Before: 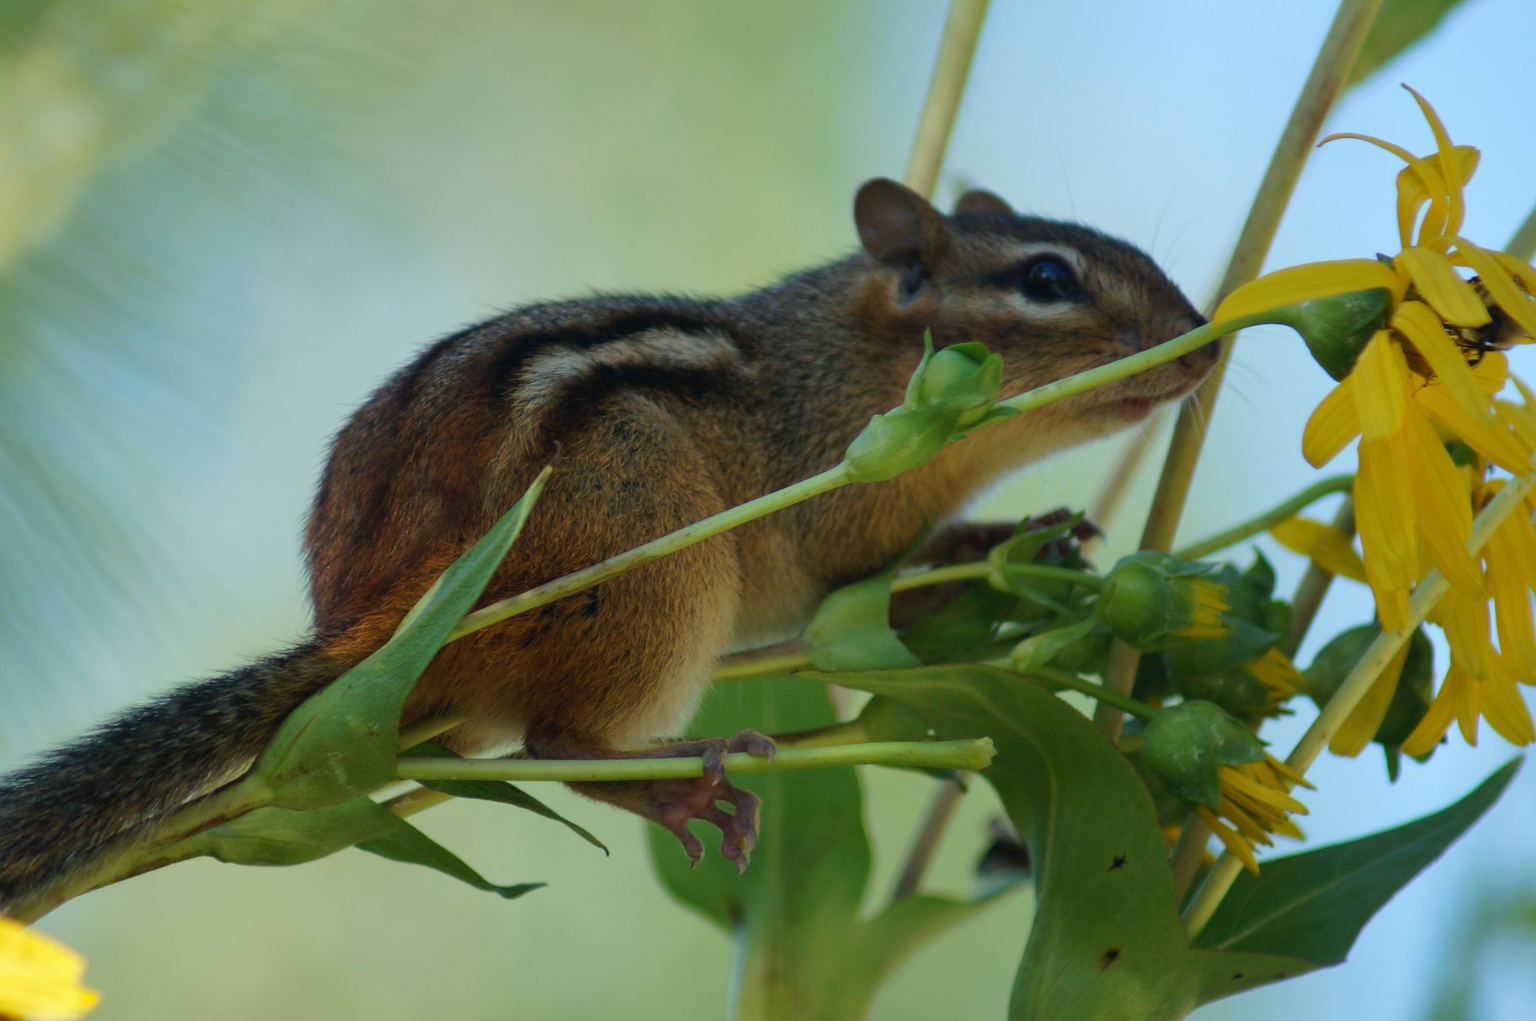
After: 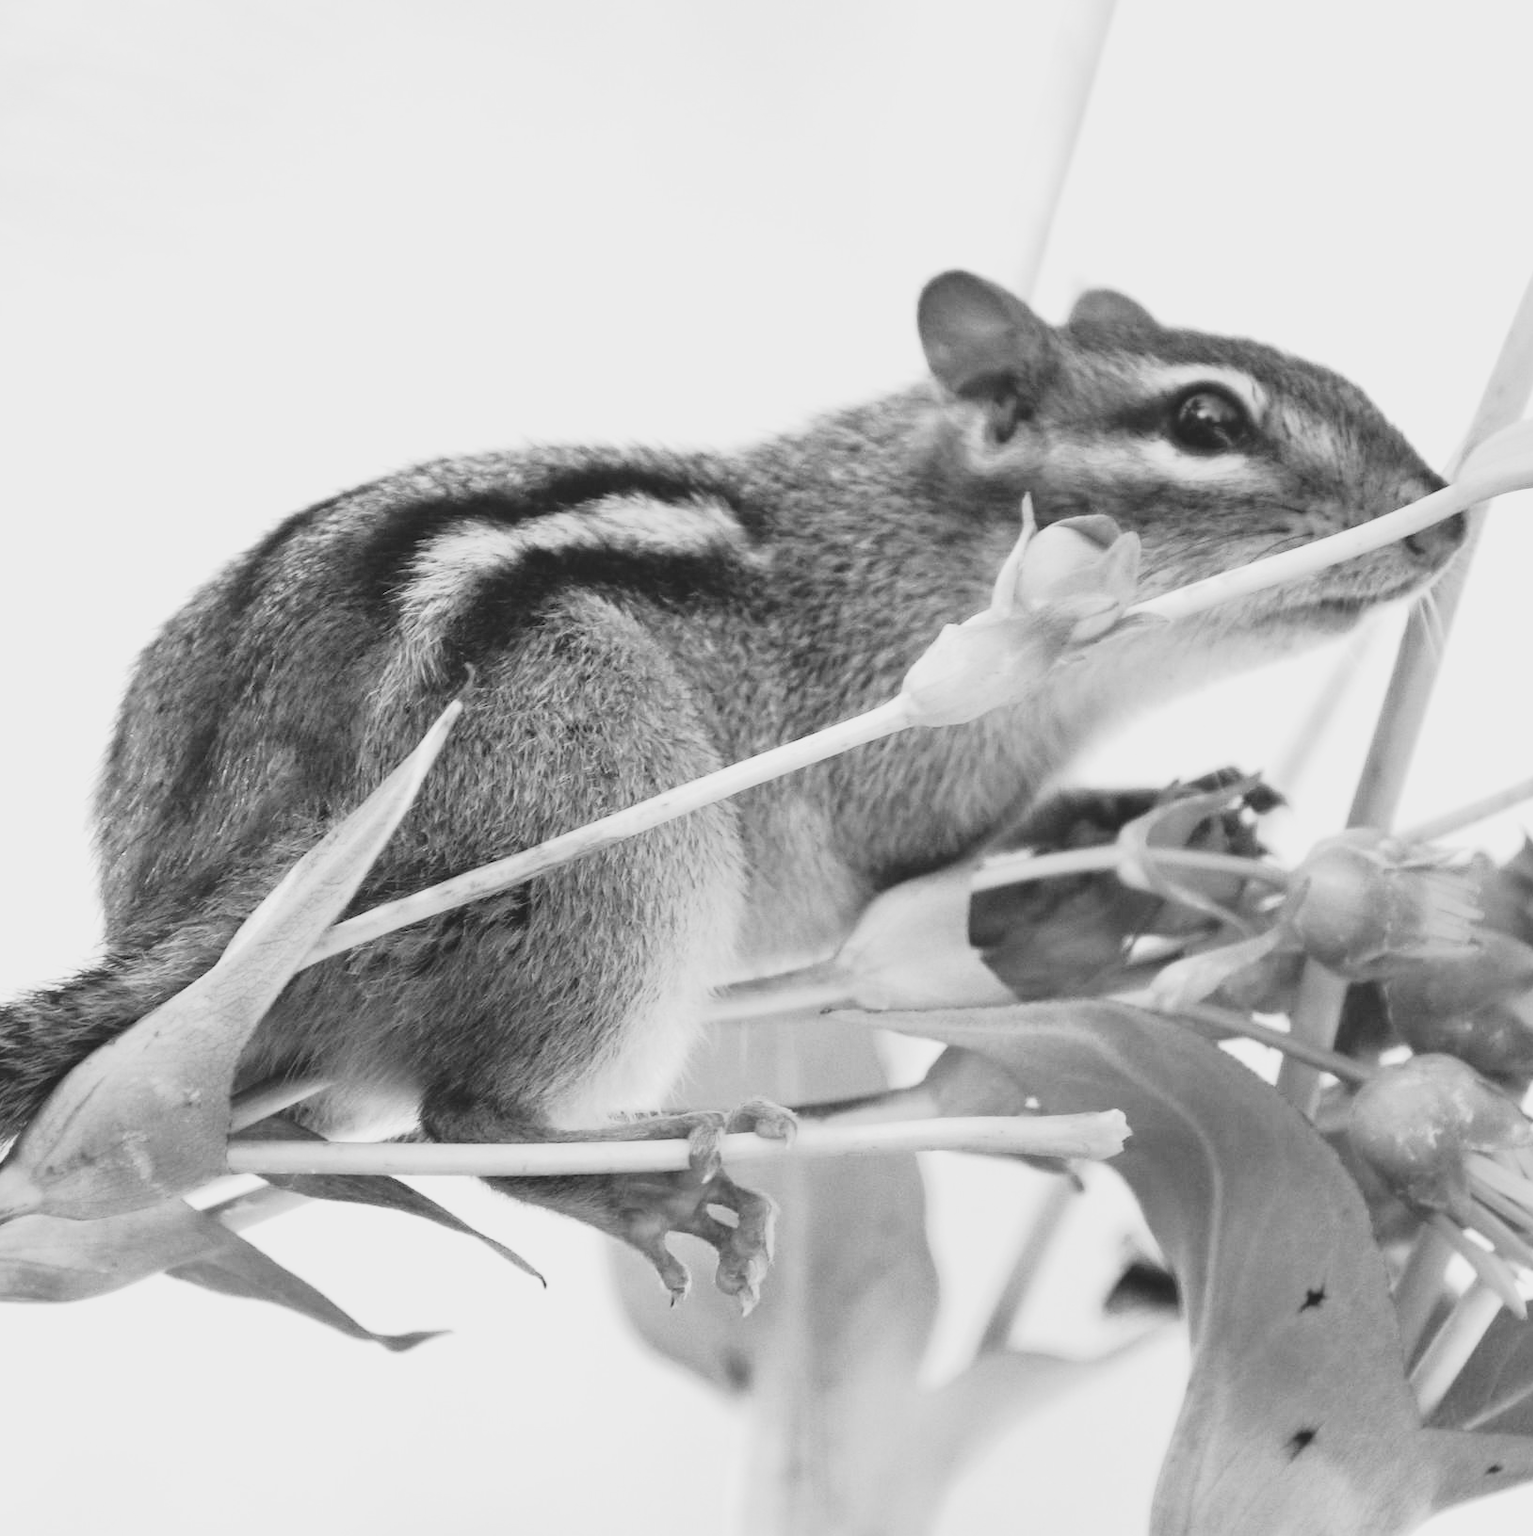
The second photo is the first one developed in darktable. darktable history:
contrast brightness saturation: contrast -0.144, brightness 0.041, saturation -0.127
exposure: black level correction -0.005, exposure 1.007 EV, compensate highlight preservation false
crop and rotate: left 16.034%, right 17.645%
tone equalizer: -7 EV 0.155 EV, -6 EV 0.593 EV, -5 EV 1.11 EV, -4 EV 1.36 EV, -3 EV 1.17 EV, -2 EV 0.6 EV, -1 EV 0.164 EV, edges refinement/feathering 500, mask exposure compensation -1.57 EV, preserve details no
color zones: curves: ch0 [(0, 0.5) (0.143, 0.5) (0.286, 0.5) (0.429, 0.5) (0.62, 0.489) (0.714, 0.445) (0.844, 0.496) (1, 0.5)]; ch1 [(0, 0.5) (0.143, 0.5) (0.286, 0.5) (0.429, 0.5) (0.571, 0.5) (0.714, 0.523) (0.857, 0.5) (1, 0.5)]
color calibration: output gray [0.267, 0.423, 0.261, 0], x 0.37, y 0.382, temperature 4315 K
filmic rgb: black relative exposure -8 EV, white relative exposure 2.19 EV, hardness 7.01
